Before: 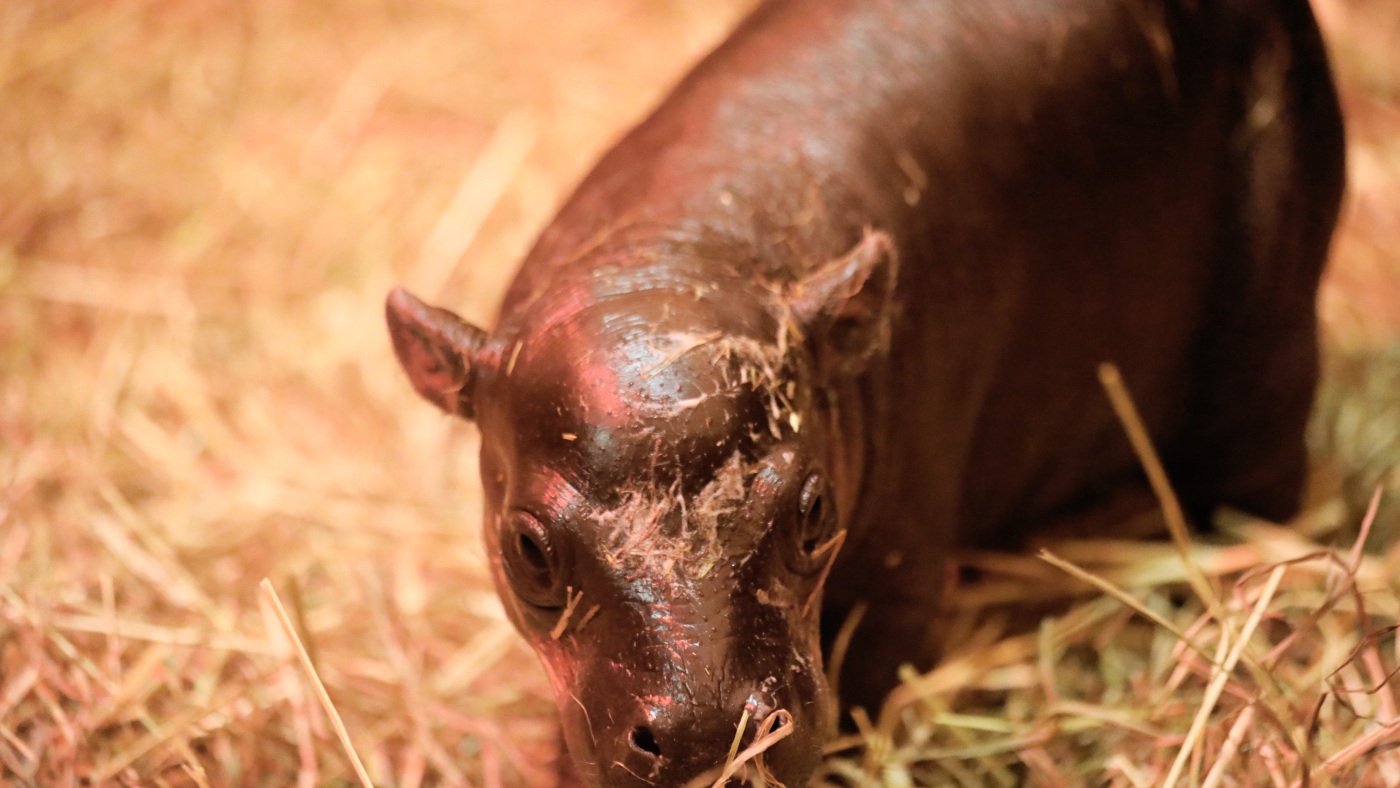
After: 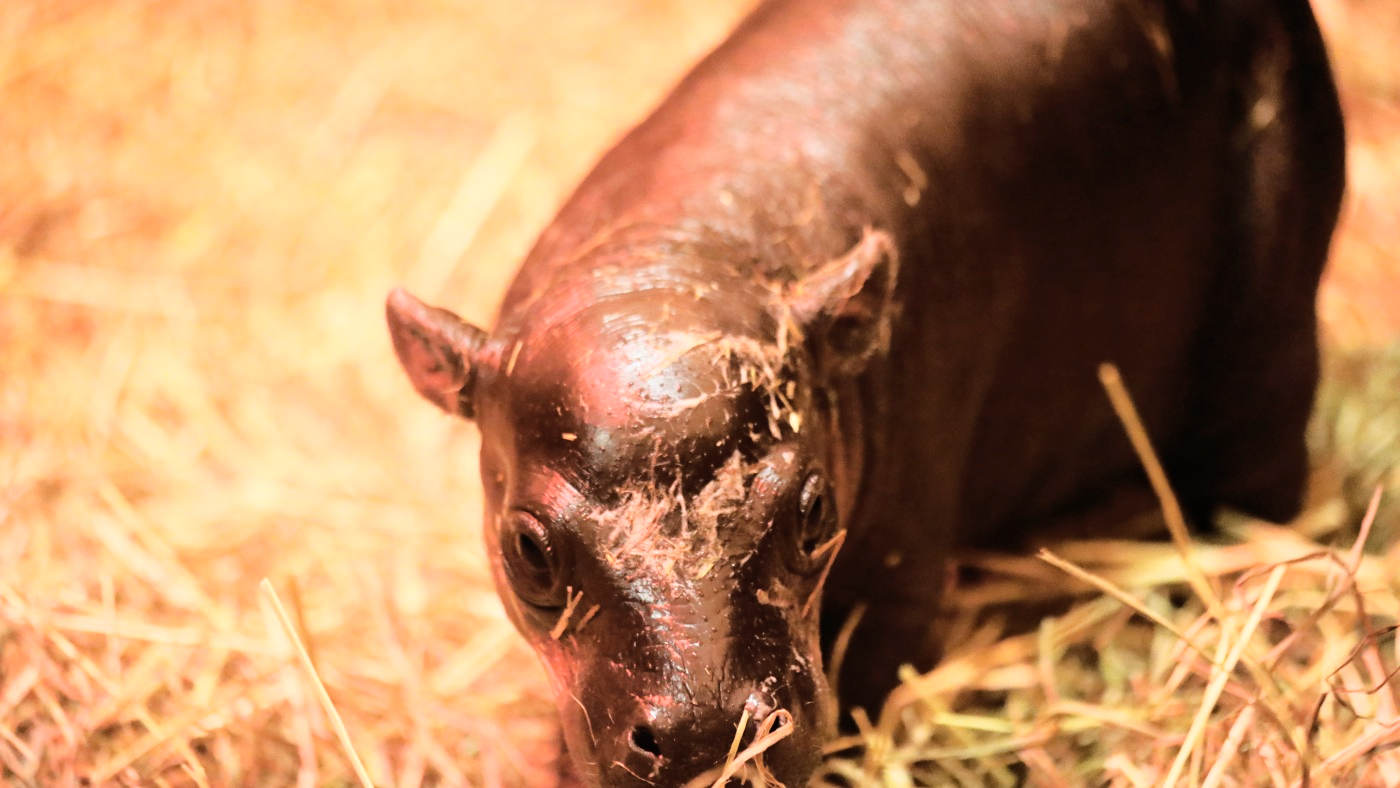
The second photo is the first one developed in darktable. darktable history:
base curve: curves: ch0 [(0, 0) (0.028, 0.03) (0.121, 0.232) (0.46, 0.748) (0.859, 0.968) (1, 1)]
color zones: curves: ch0 [(0.068, 0.464) (0.25, 0.5) (0.48, 0.508) (0.75, 0.536) (0.886, 0.476) (0.967, 0.456)]; ch1 [(0.066, 0.456) (0.25, 0.5) (0.616, 0.508) (0.746, 0.56) (0.934, 0.444)]
